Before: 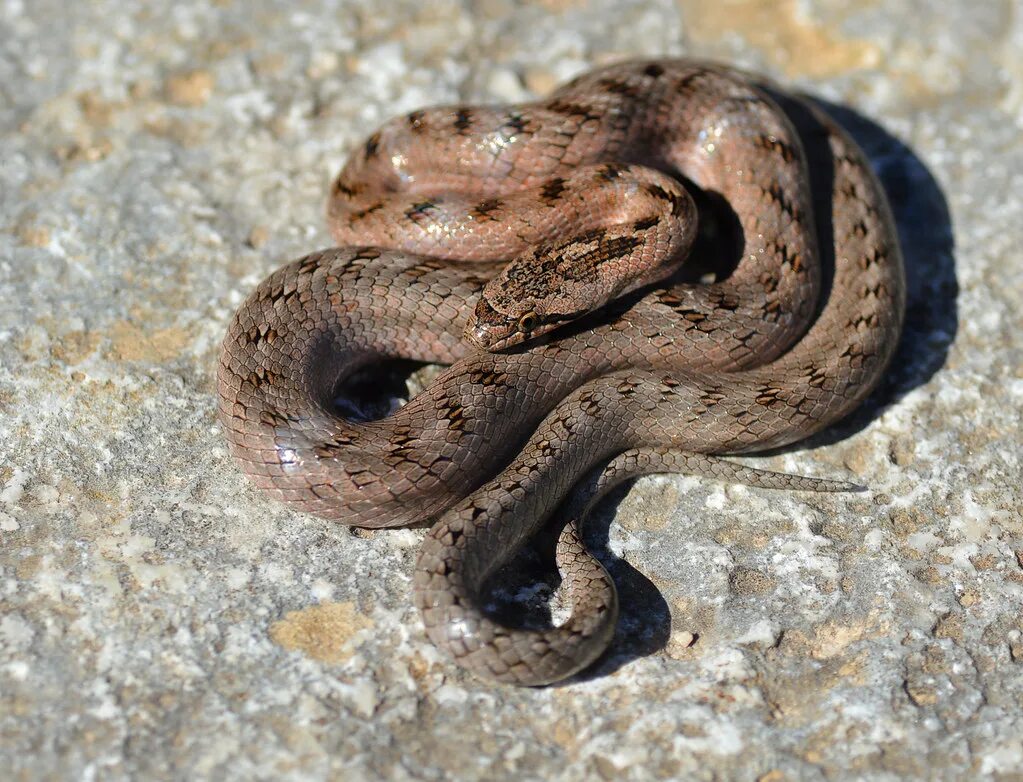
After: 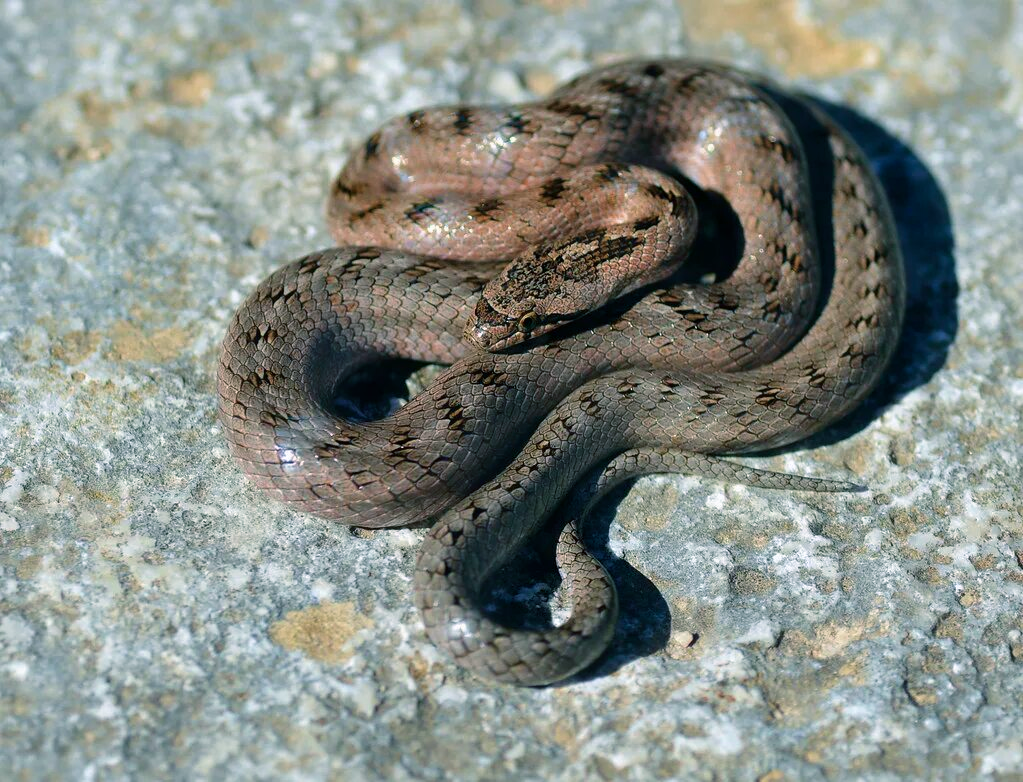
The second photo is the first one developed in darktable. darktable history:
velvia: strength 17.39%
color balance rgb: power › luminance -8.006%, power › chroma 2.296%, power › hue 221.86°, linear chroma grading › global chroma 8.745%, perceptual saturation grading › global saturation -1.286%
